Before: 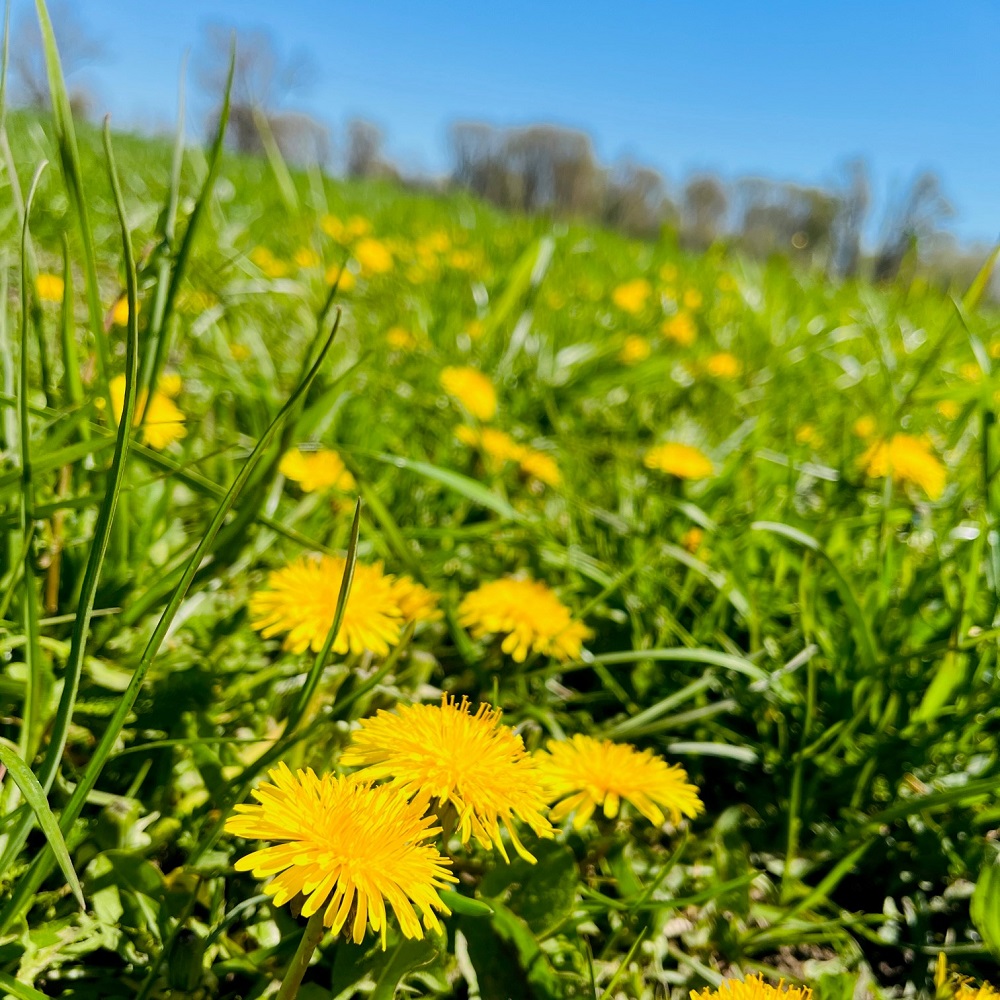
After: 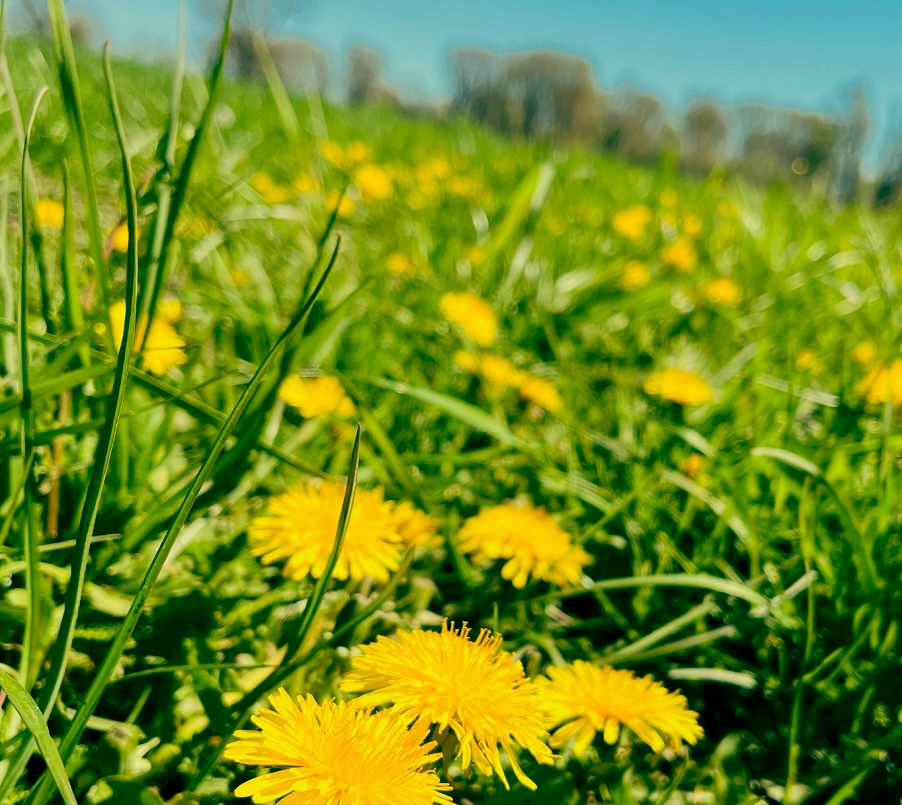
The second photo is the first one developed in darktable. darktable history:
crop: top 7.49%, right 9.717%, bottom 11.943%
color balance: mode lift, gamma, gain (sRGB), lift [1, 0.69, 1, 1], gamma [1, 1.482, 1, 1], gain [1, 1, 1, 0.802]
